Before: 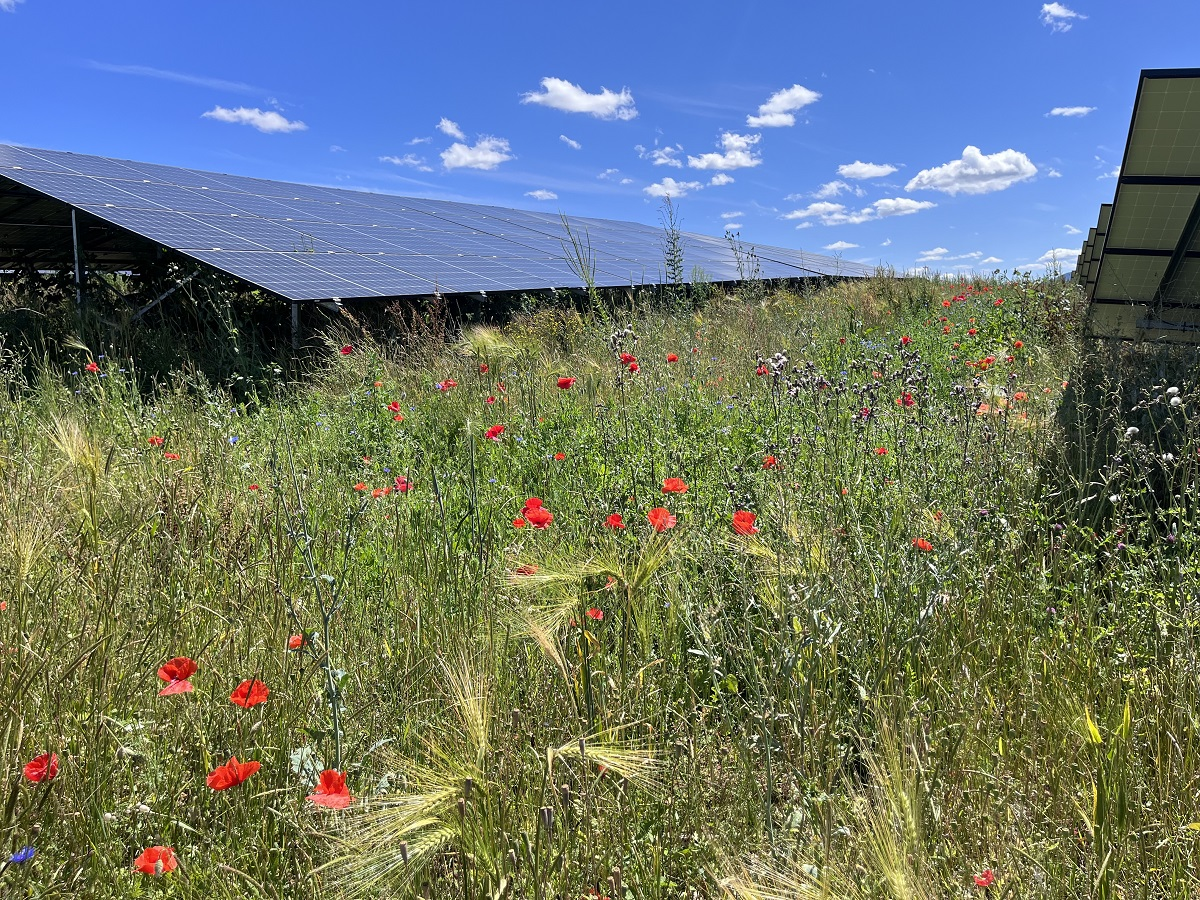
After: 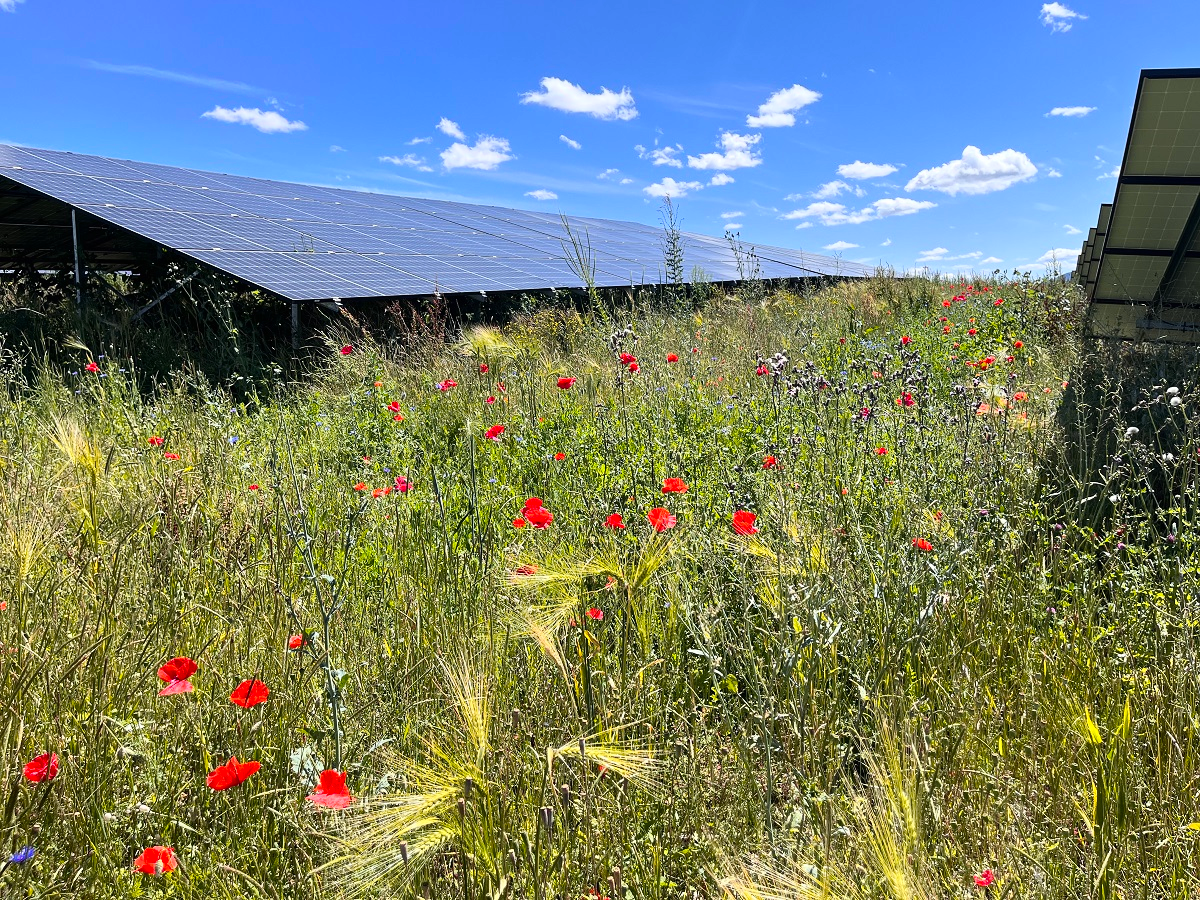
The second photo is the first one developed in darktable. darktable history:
tone curve: curves: ch0 [(0, 0.003) (0.117, 0.101) (0.257, 0.246) (0.408, 0.432) (0.632, 0.716) (0.795, 0.884) (1, 1)]; ch1 [(0, 0) (0.227, 0.197) (0.405, 0.421) (0.501, 0.501) (0.522, 0.526) (0.546, 0.564) (0.589, 0.602) (0.696, 0.761) (0.976, 0.992)]; ch2 [(0, 0) (0.208, 0.176) (0.377, 0.38) (0.5, 0.5) (0.537, 0.534) (0.571, 0.577) (0.627, 0.64) (0.698, 0.76) (1, 1)], color space Lab, independent channels, preserve colors none
